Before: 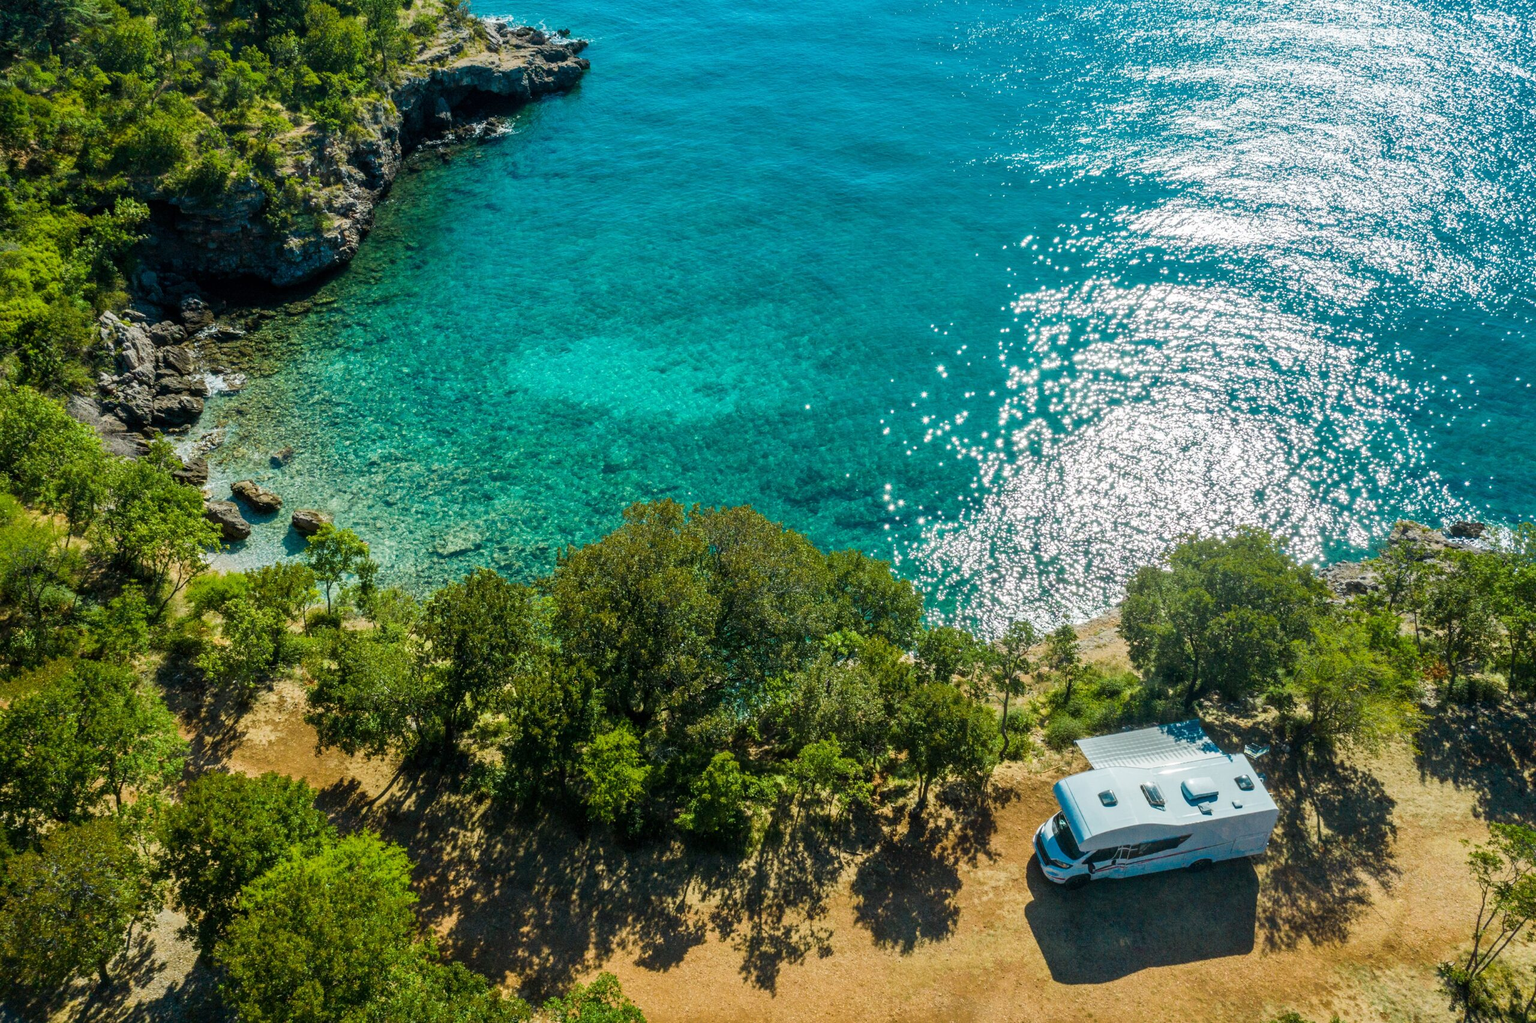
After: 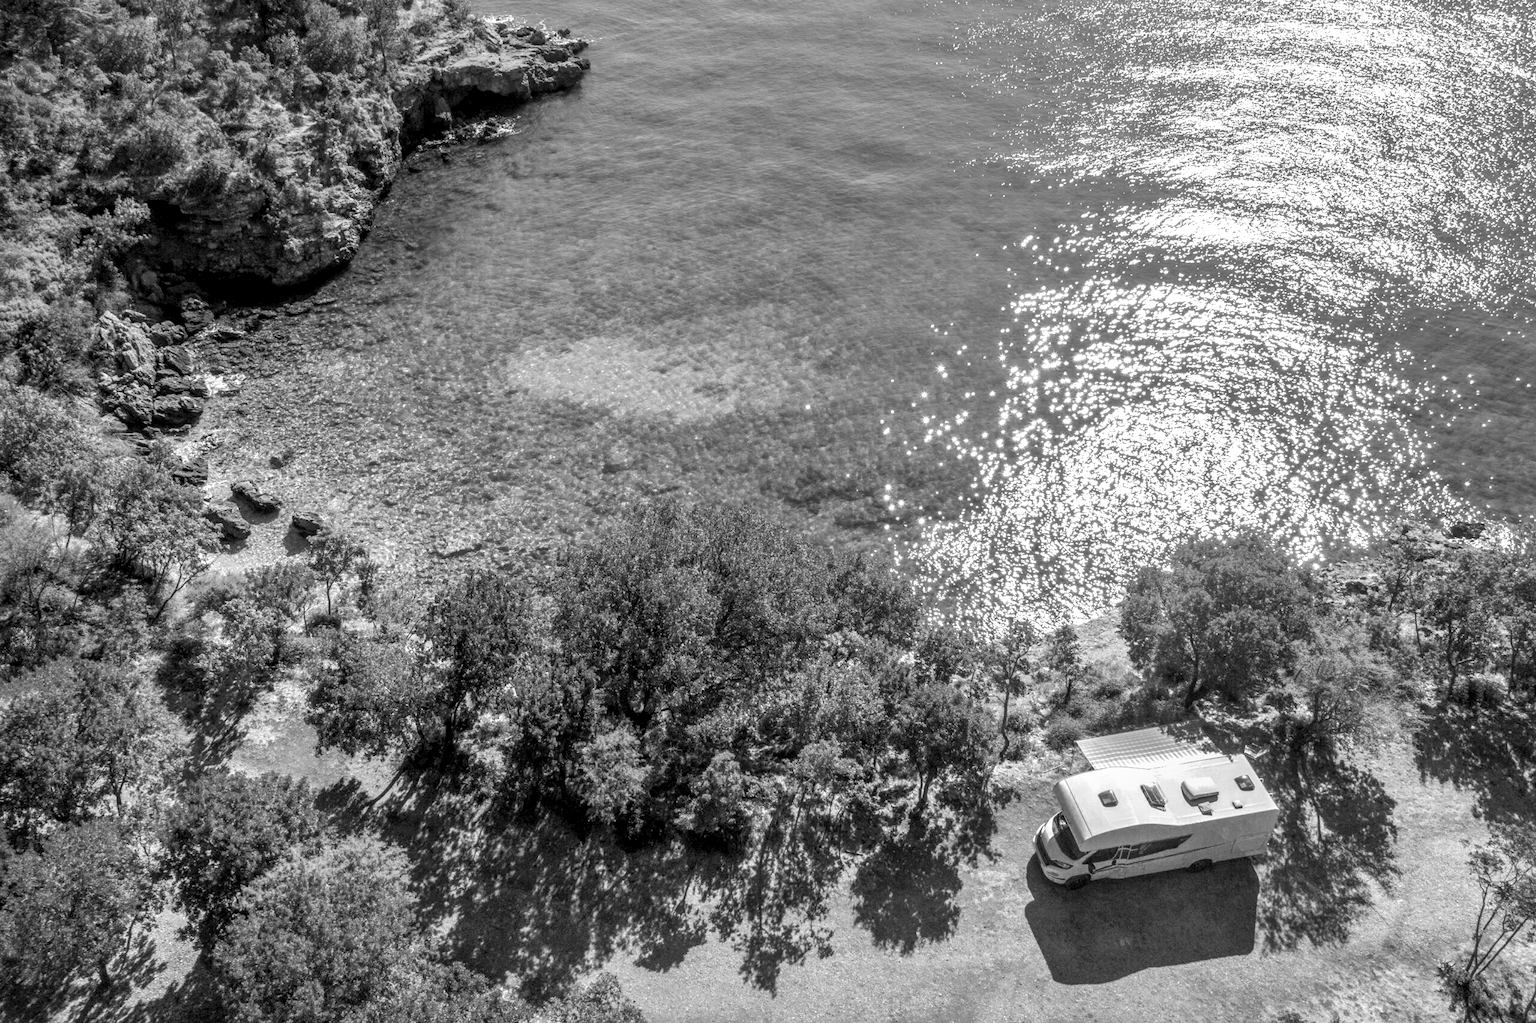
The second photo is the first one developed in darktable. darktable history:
exposure: black level correction 0.001, exposure 0.5 EV, compensate exposure bias true, compensate highlight preservation false
monochrome: a 32, b 64, size 2.3
local contrast: on, module defaults
shadows and highlights: on, module defaults
